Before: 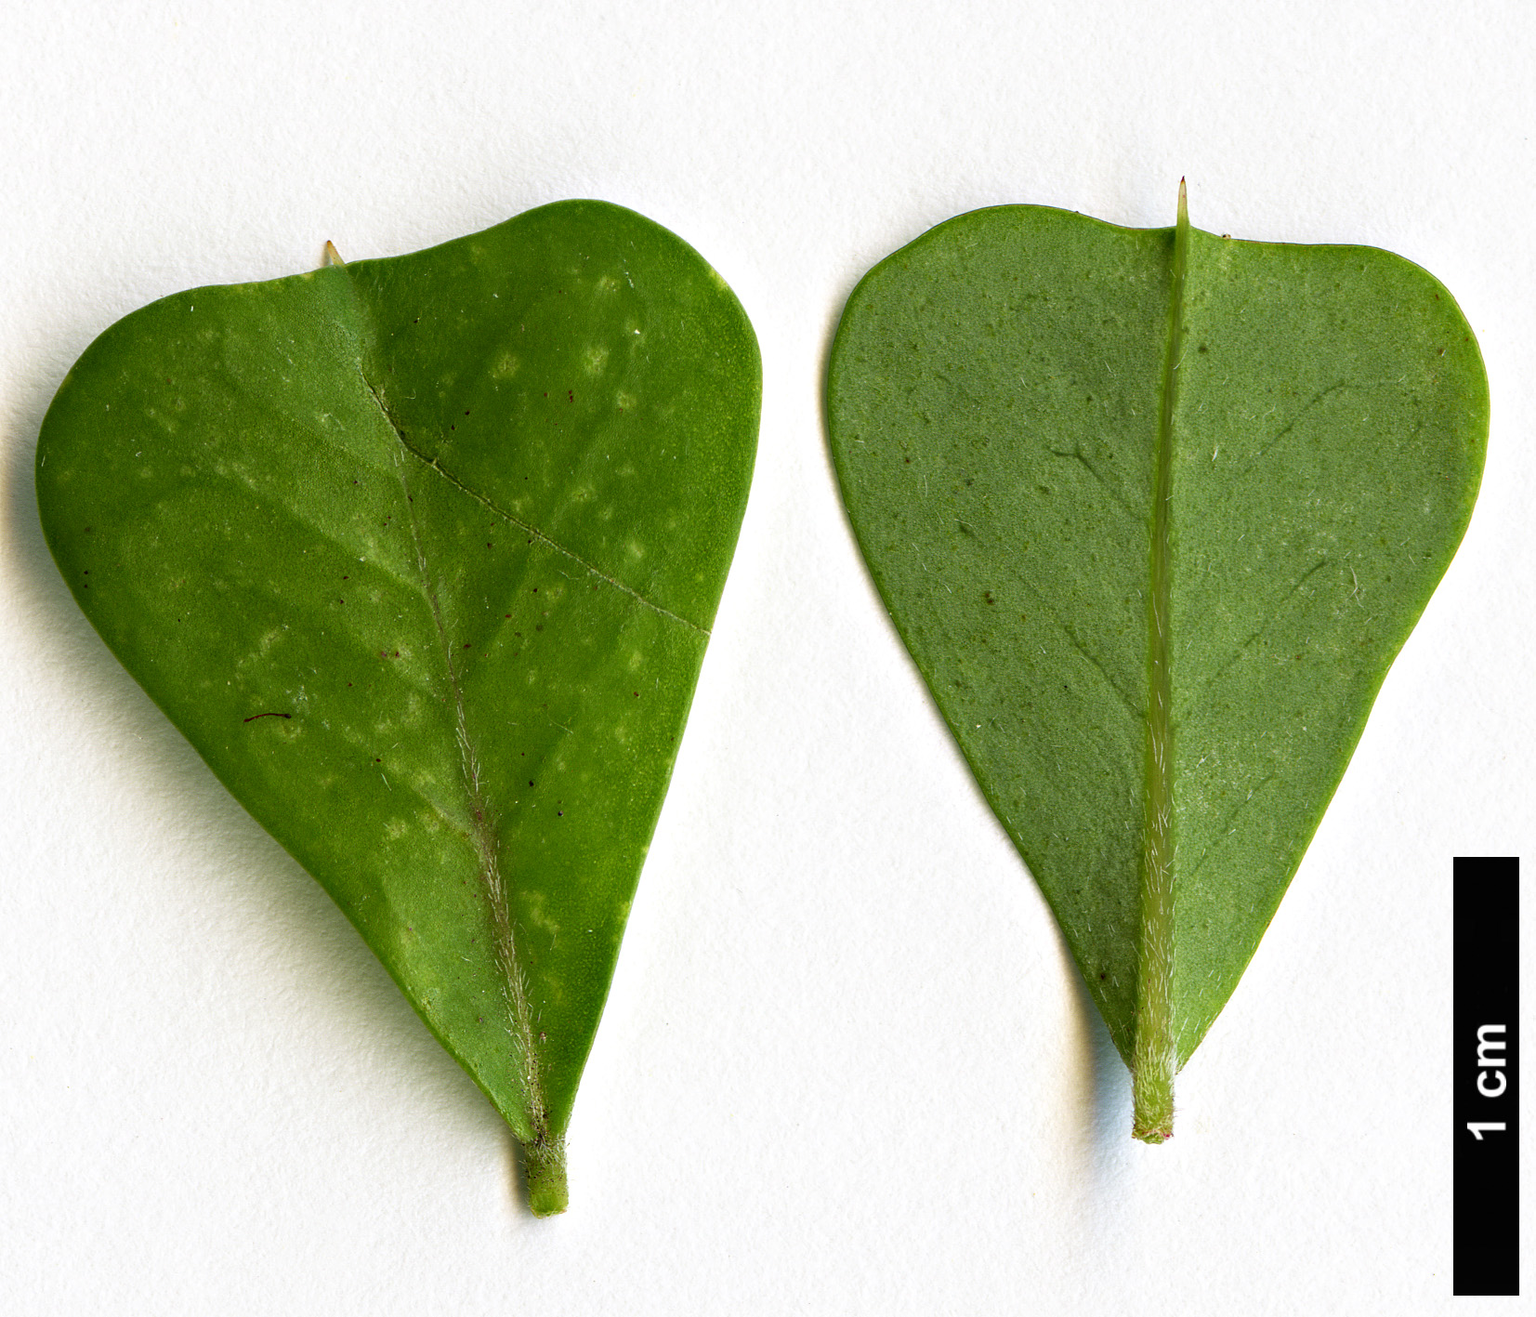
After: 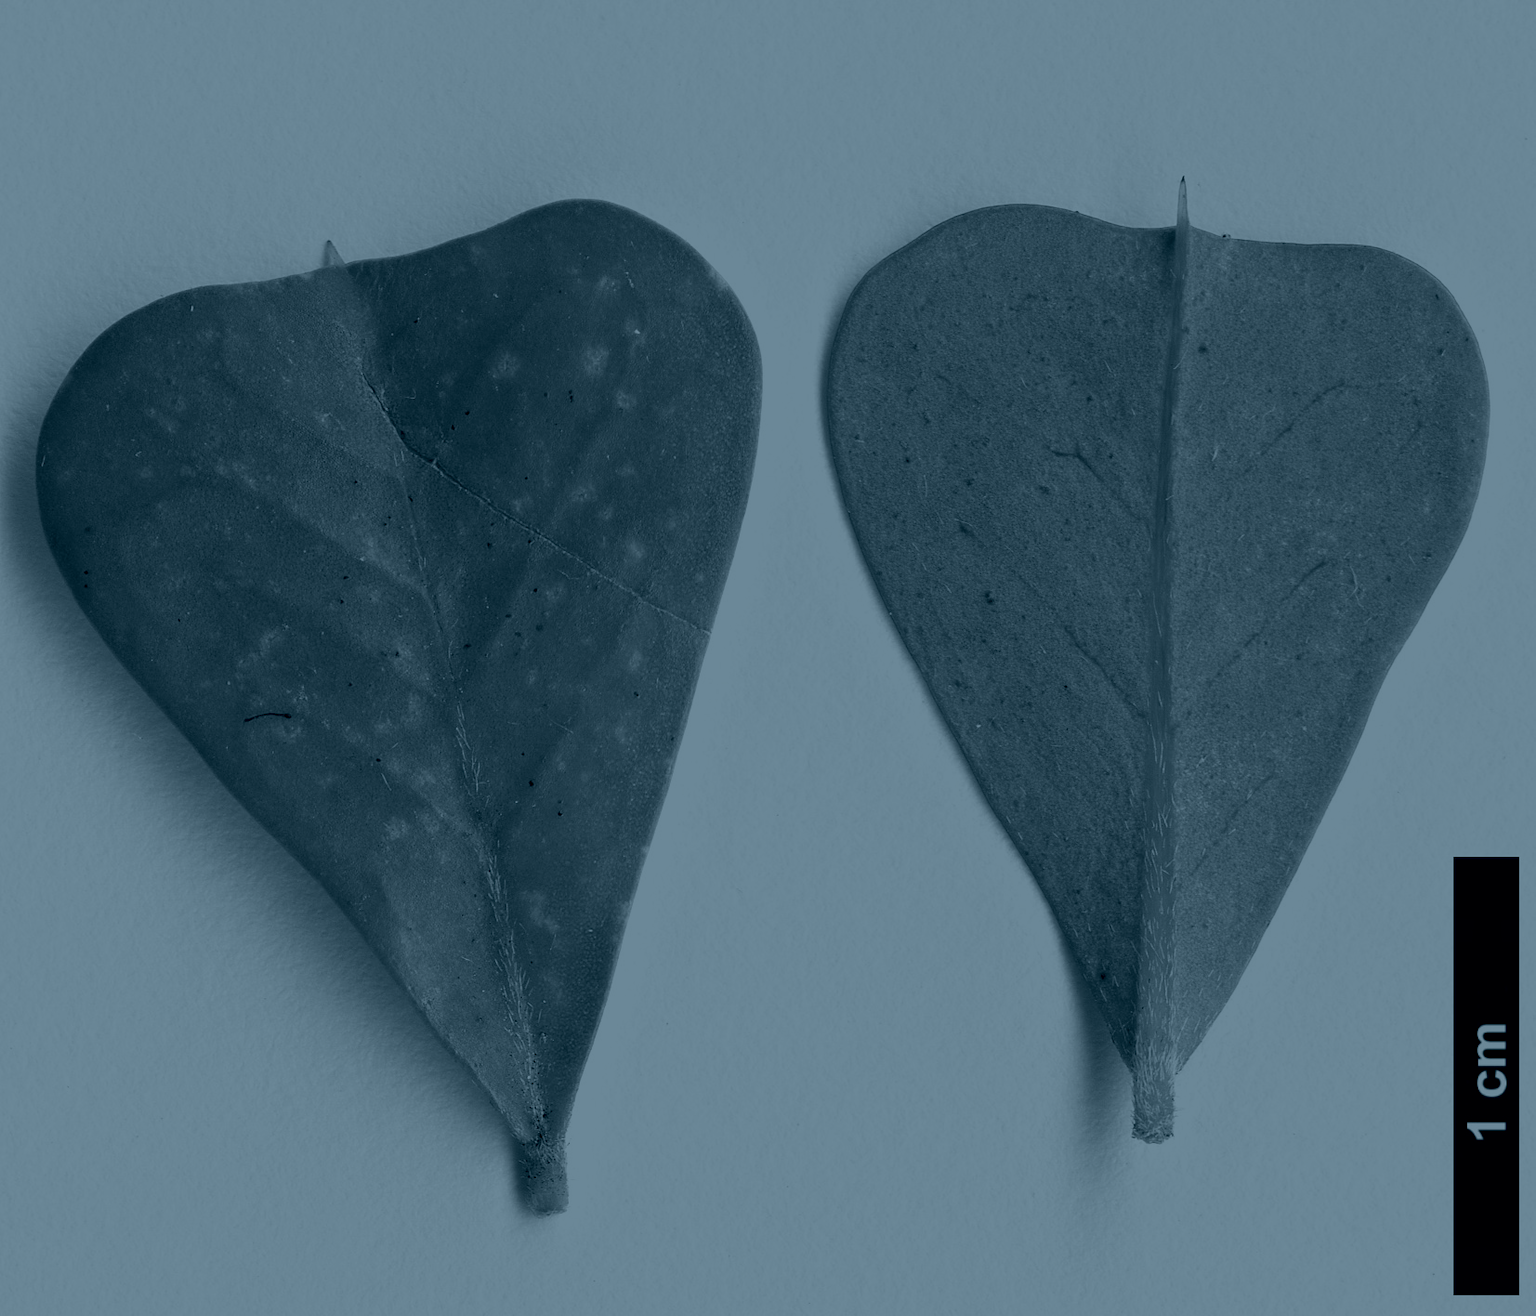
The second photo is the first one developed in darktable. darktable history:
velvia: on, module defaults
colorize: hue 194.4°, saturation 29%, source mix 61.75%, lightness 3.98%, version 1
